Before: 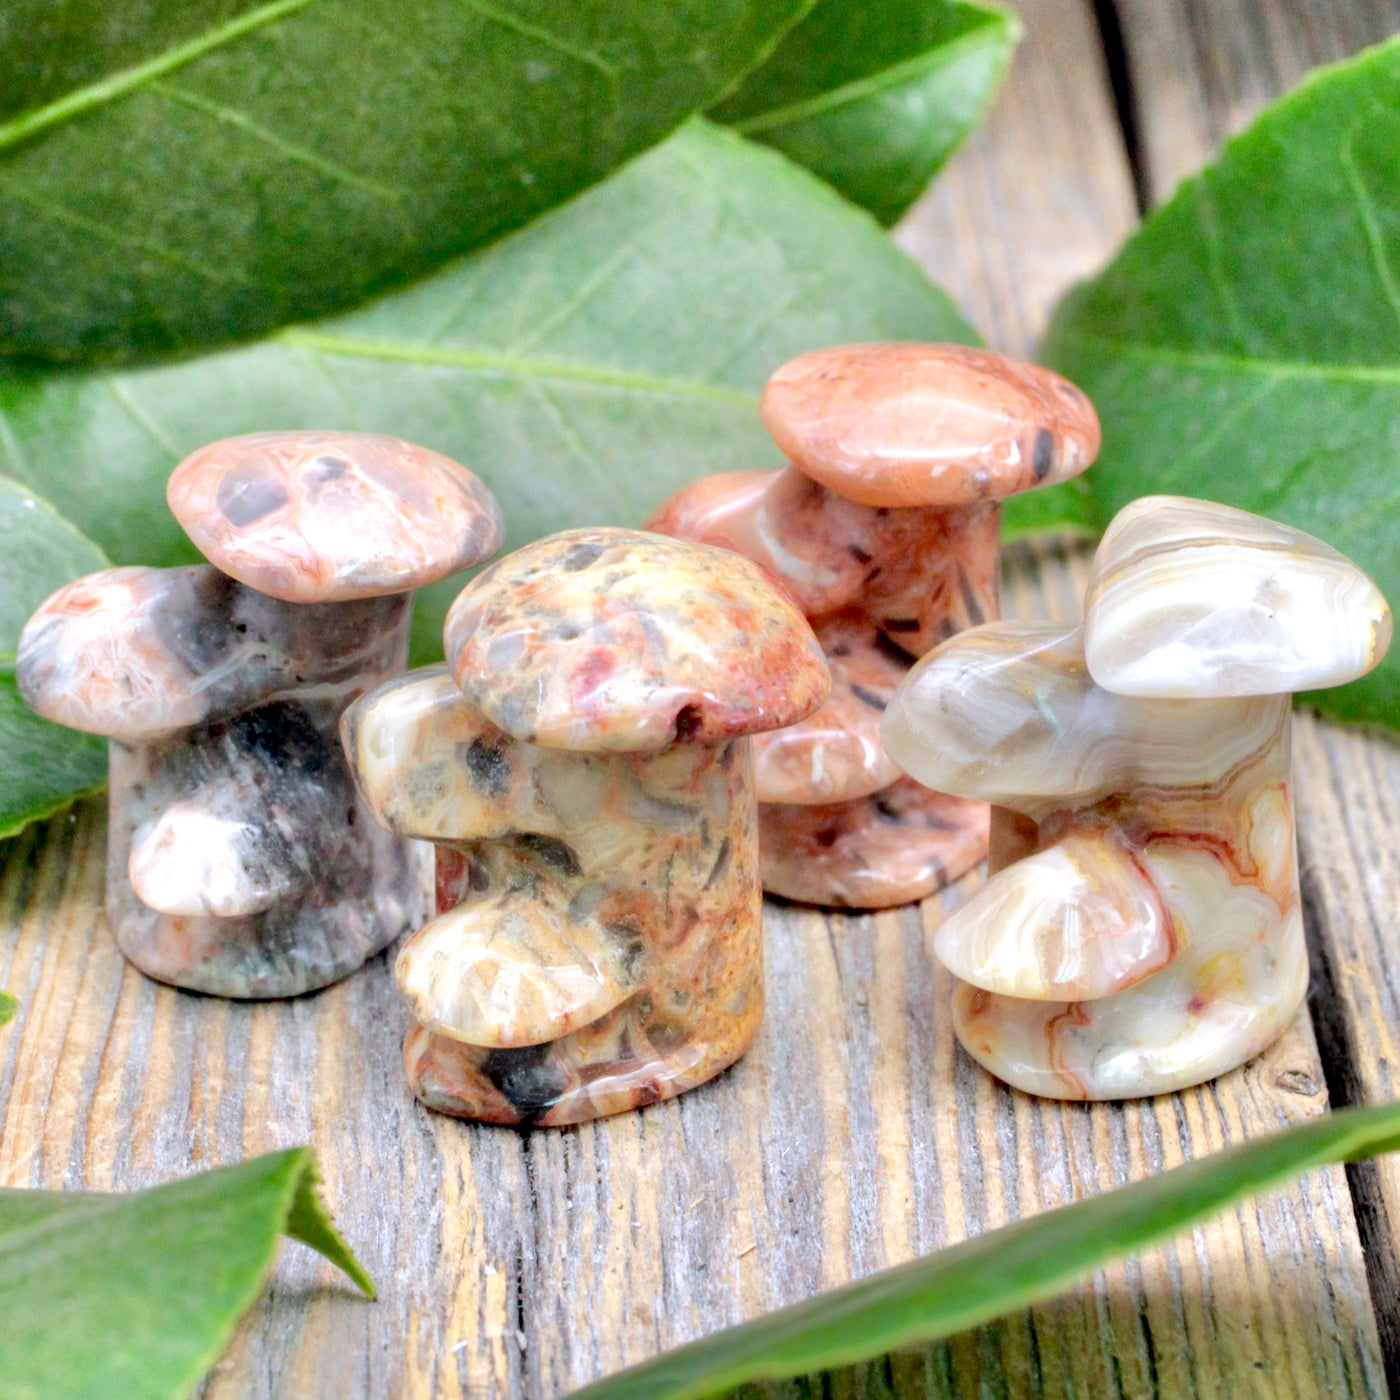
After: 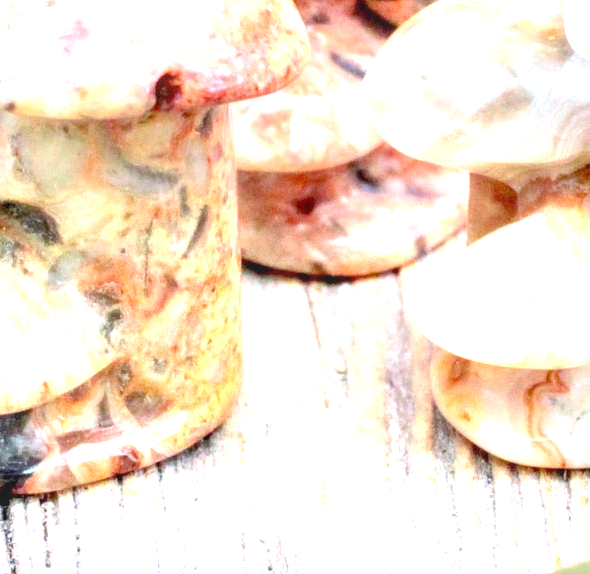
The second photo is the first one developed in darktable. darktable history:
local contrast: detail 115%
exposure: black level correction 0, exposure 1.3 EV, compensate exposure bias true, compensate highlight preservation false
crop: left 37.221%, top 45.169%, right 20.63%, bottom 13.777%
